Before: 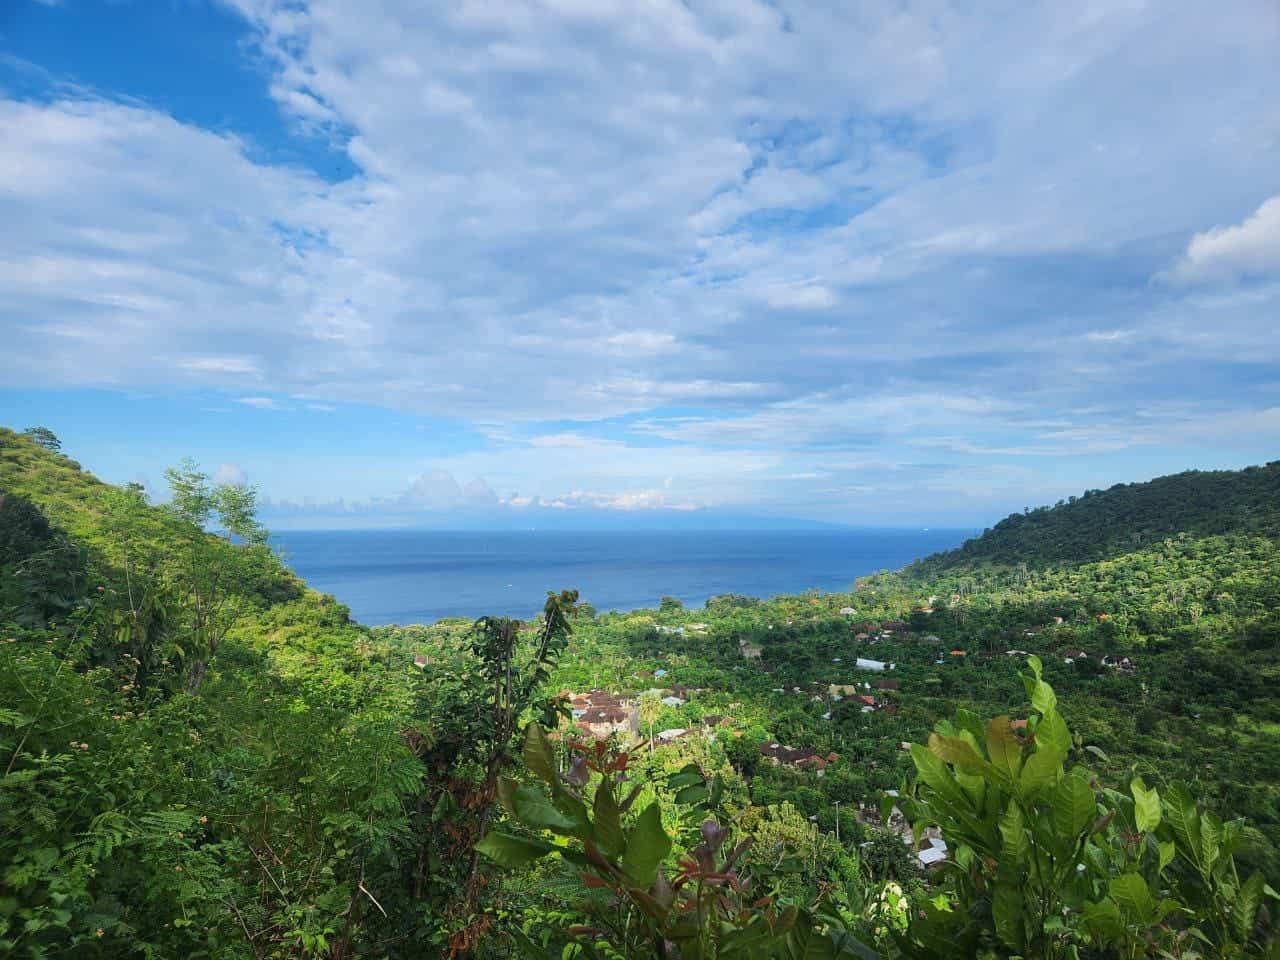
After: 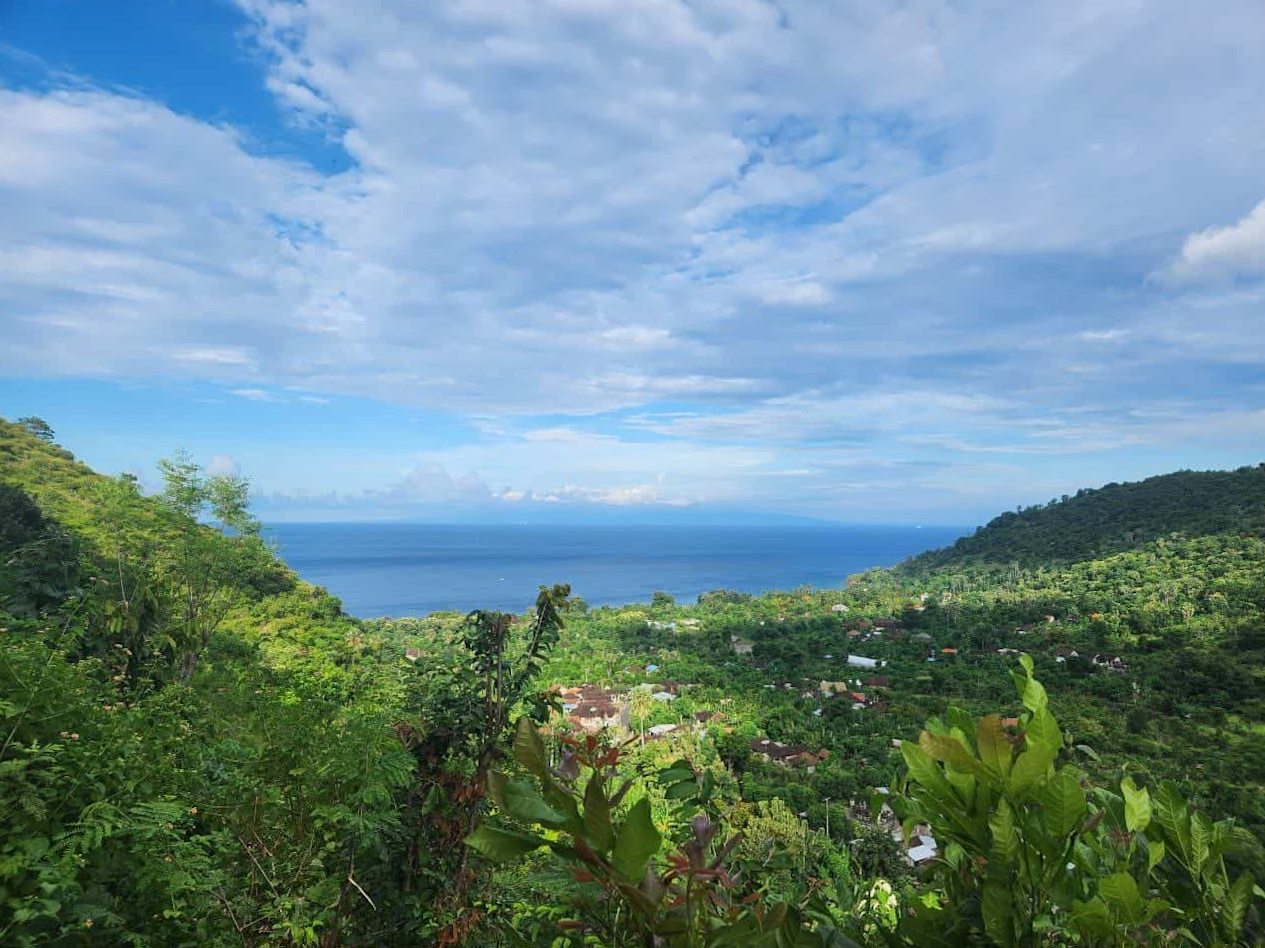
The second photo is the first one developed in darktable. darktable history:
crop and rotate: angle -0.5°
levels: levels [0, 0.499, 1]
